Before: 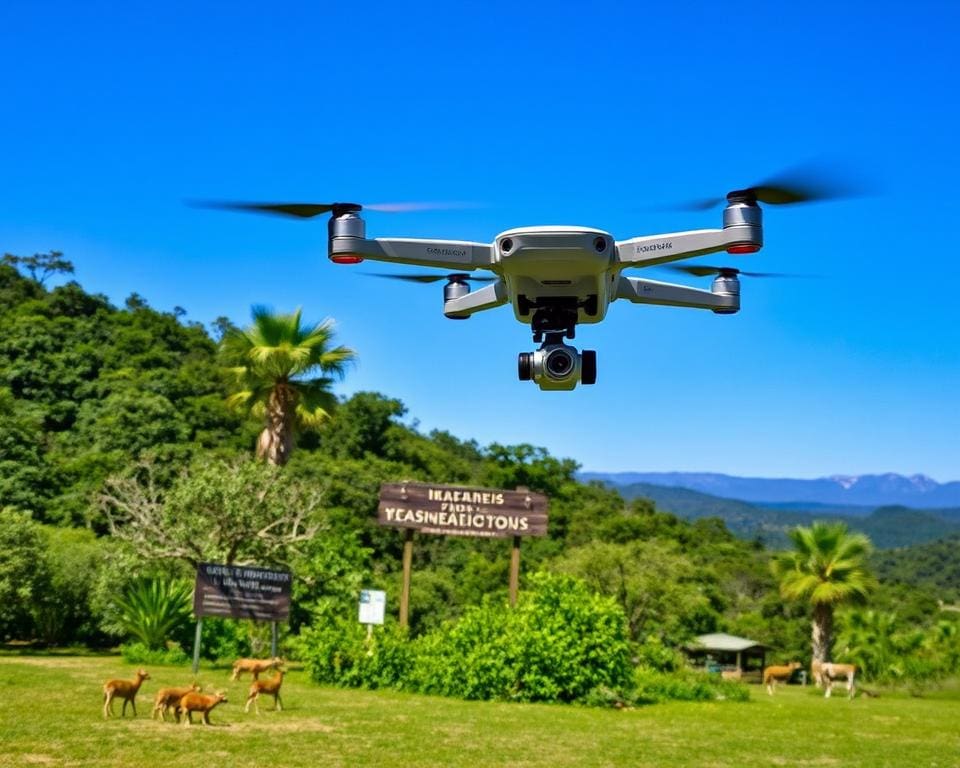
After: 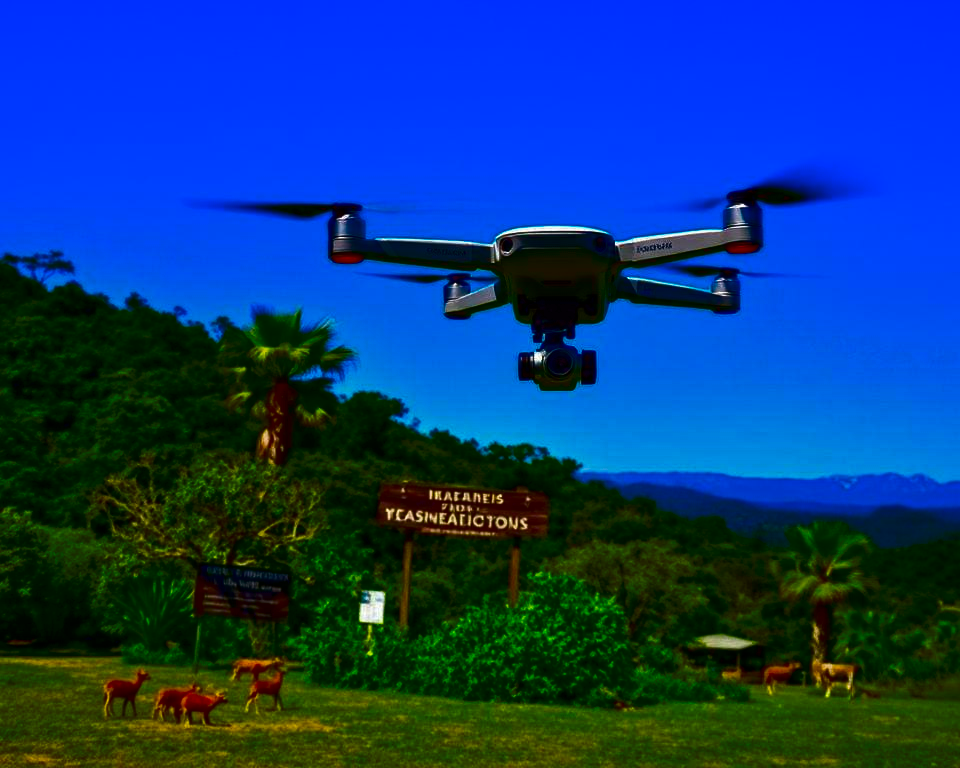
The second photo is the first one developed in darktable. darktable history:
contrast brightness saturation: brightness -0.982, saturation 0.998
